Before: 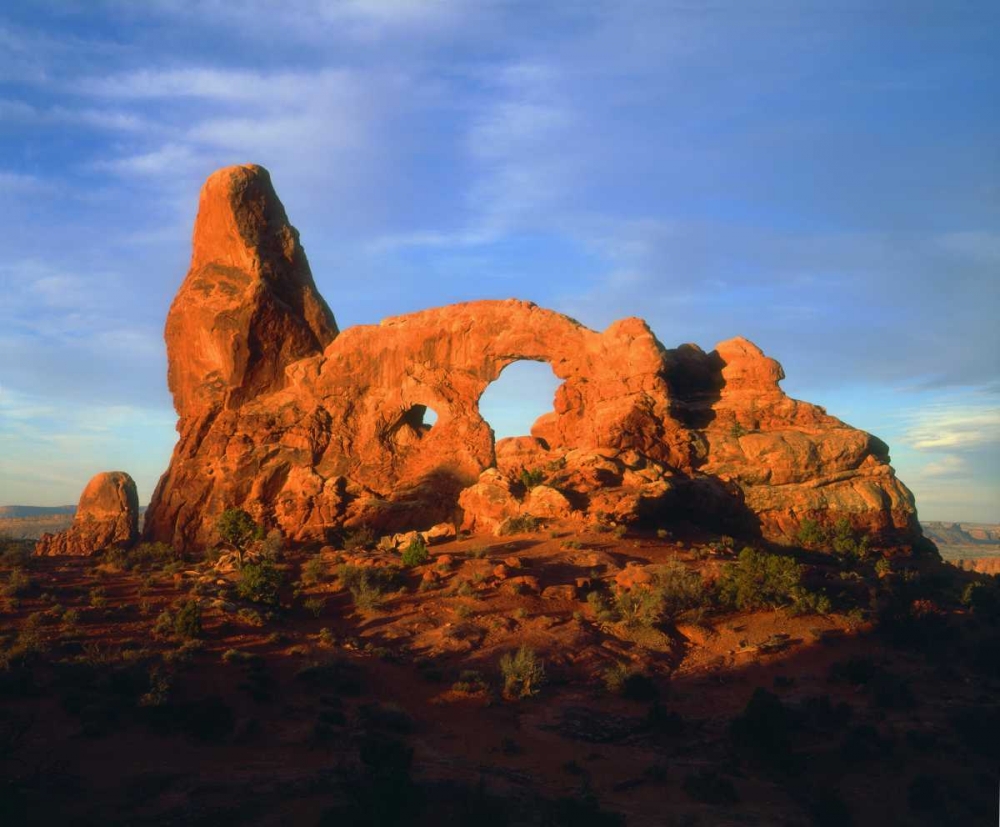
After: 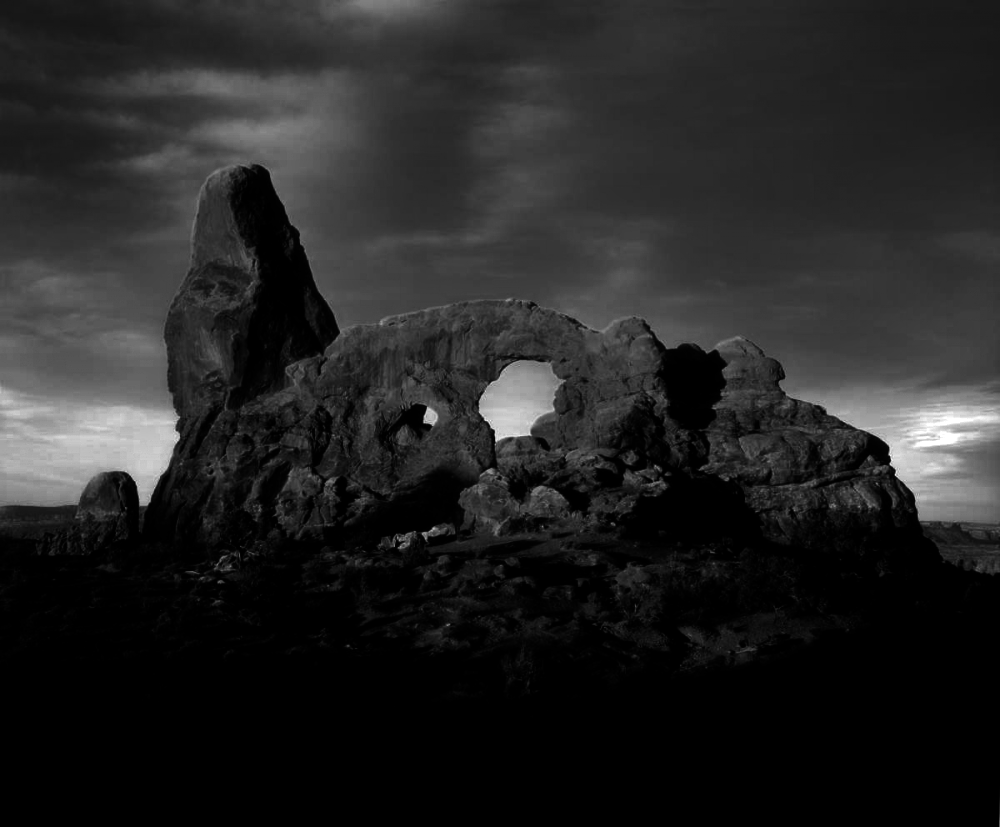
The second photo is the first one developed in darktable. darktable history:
monochrome: a 26.22, b 42.67, size 0.8
tone equalizer: -8 EV -0.75 EV, -7 EV -0.7 EV, -6 EV -0.6 EV, -5 EV -0.4 EV, -3 EV 0.4 EV, -2 EV 0.6 EV, -1 EV 0.7 EV, +0 EV 0.75 EV, edges refinement/feathering 500, mask exposure compensation -1.57 EV, preserve details no
contrast brightness saturation: brightness -1, saturation 1
